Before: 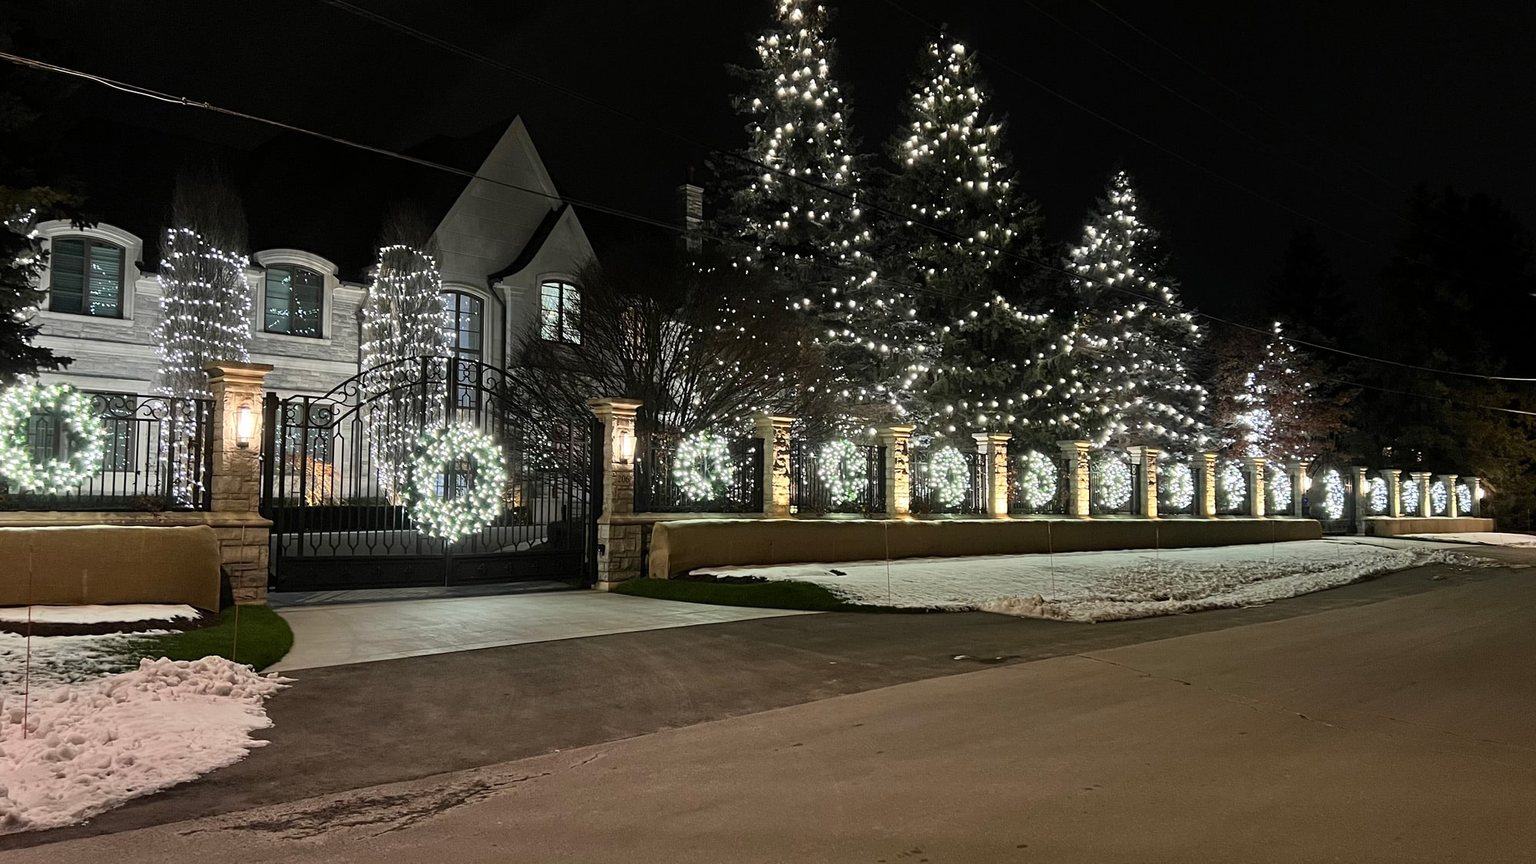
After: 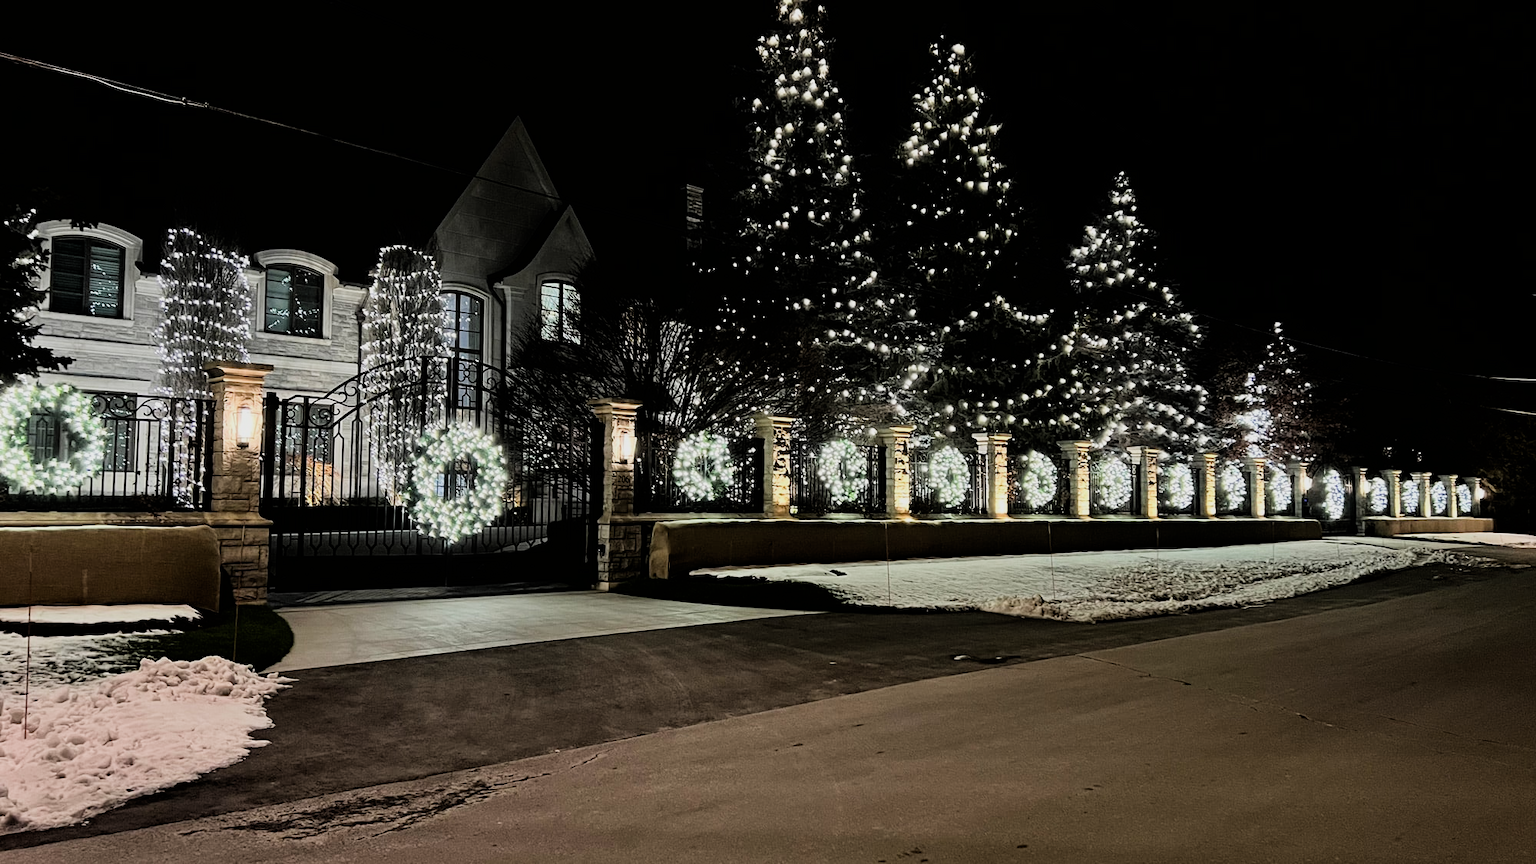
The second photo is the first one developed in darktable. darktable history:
filmic rgb: black relative exposure -5.13 EV, white relative exposure 3.95 EV, hardness 2.9, contrast 1.406, highlights saturation mix -21.13%
